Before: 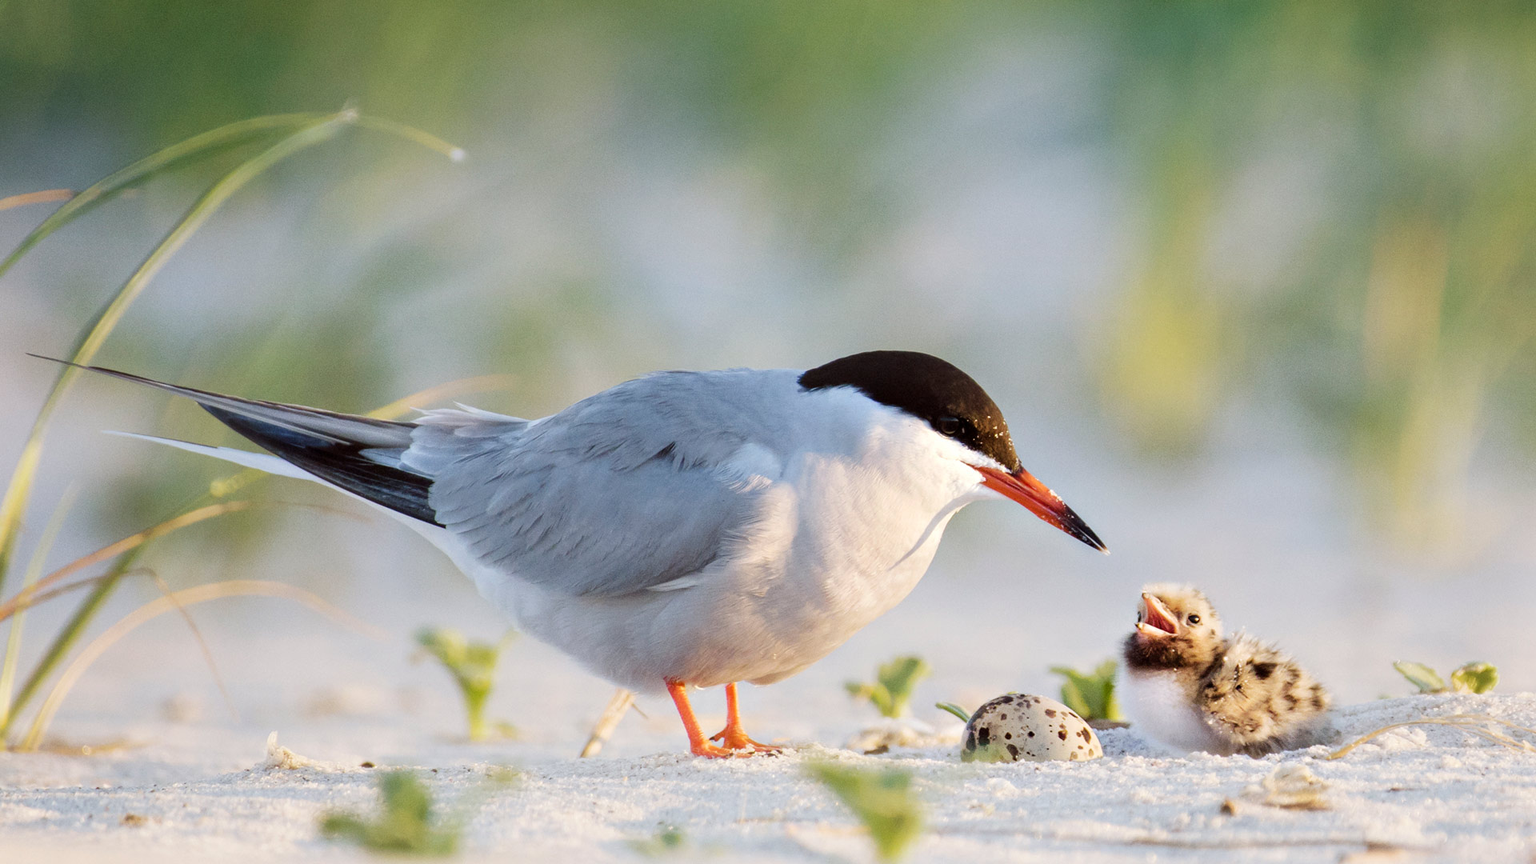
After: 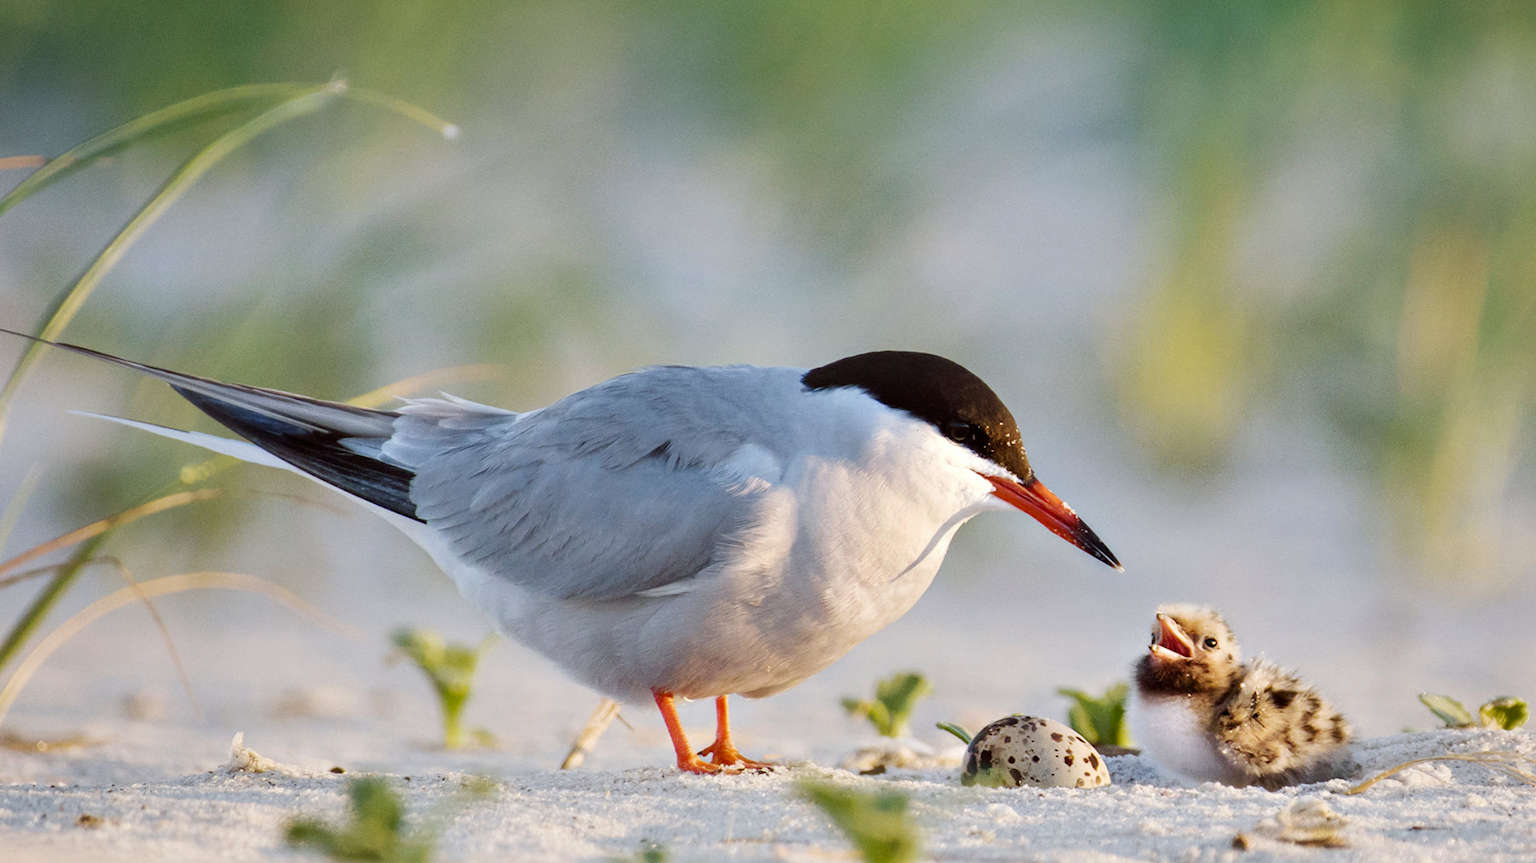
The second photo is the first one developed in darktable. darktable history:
shadows and highlights: low approximation 0.01, soften with gaussian
crop and rotate: angle -1.69°
